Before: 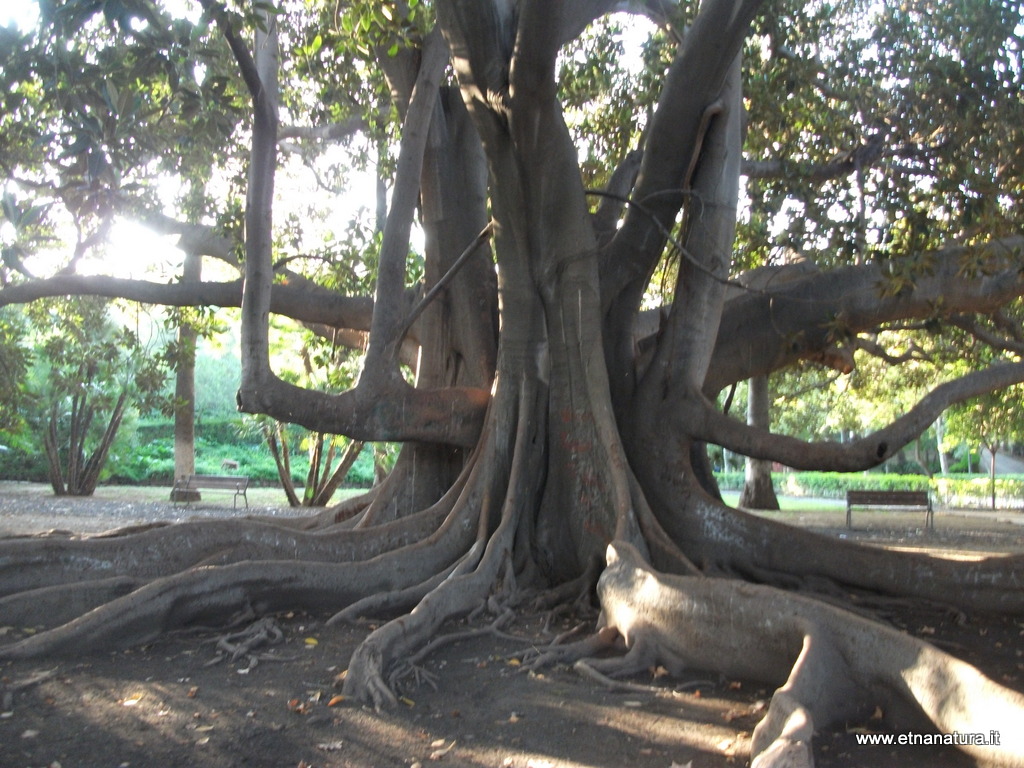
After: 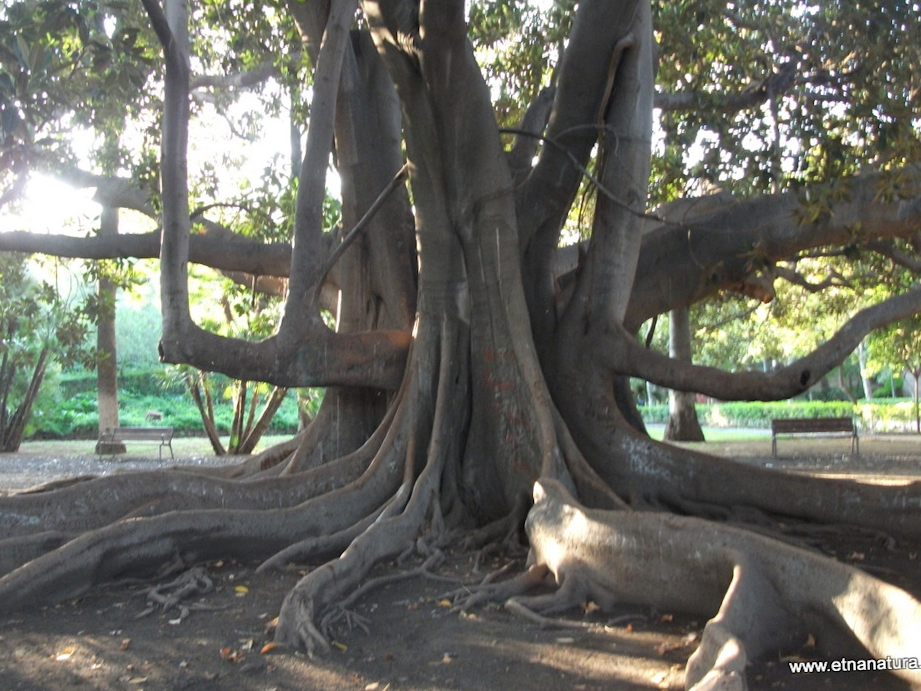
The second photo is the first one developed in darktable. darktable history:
crop and rotate: angle 2.06°, left 5.722%, top 5.707%
